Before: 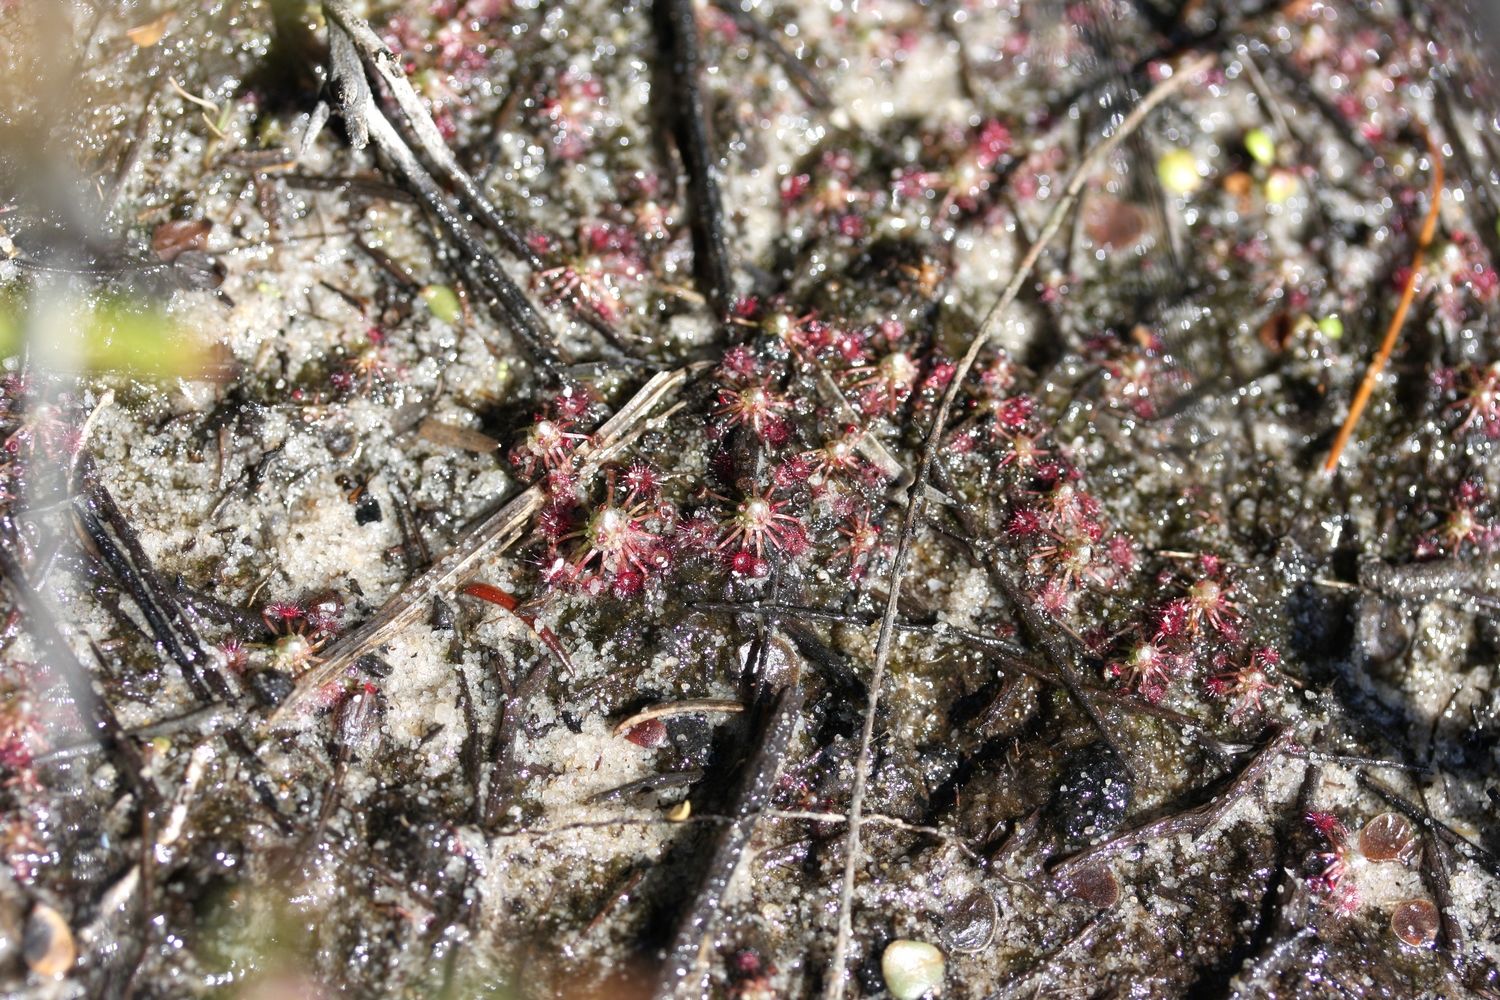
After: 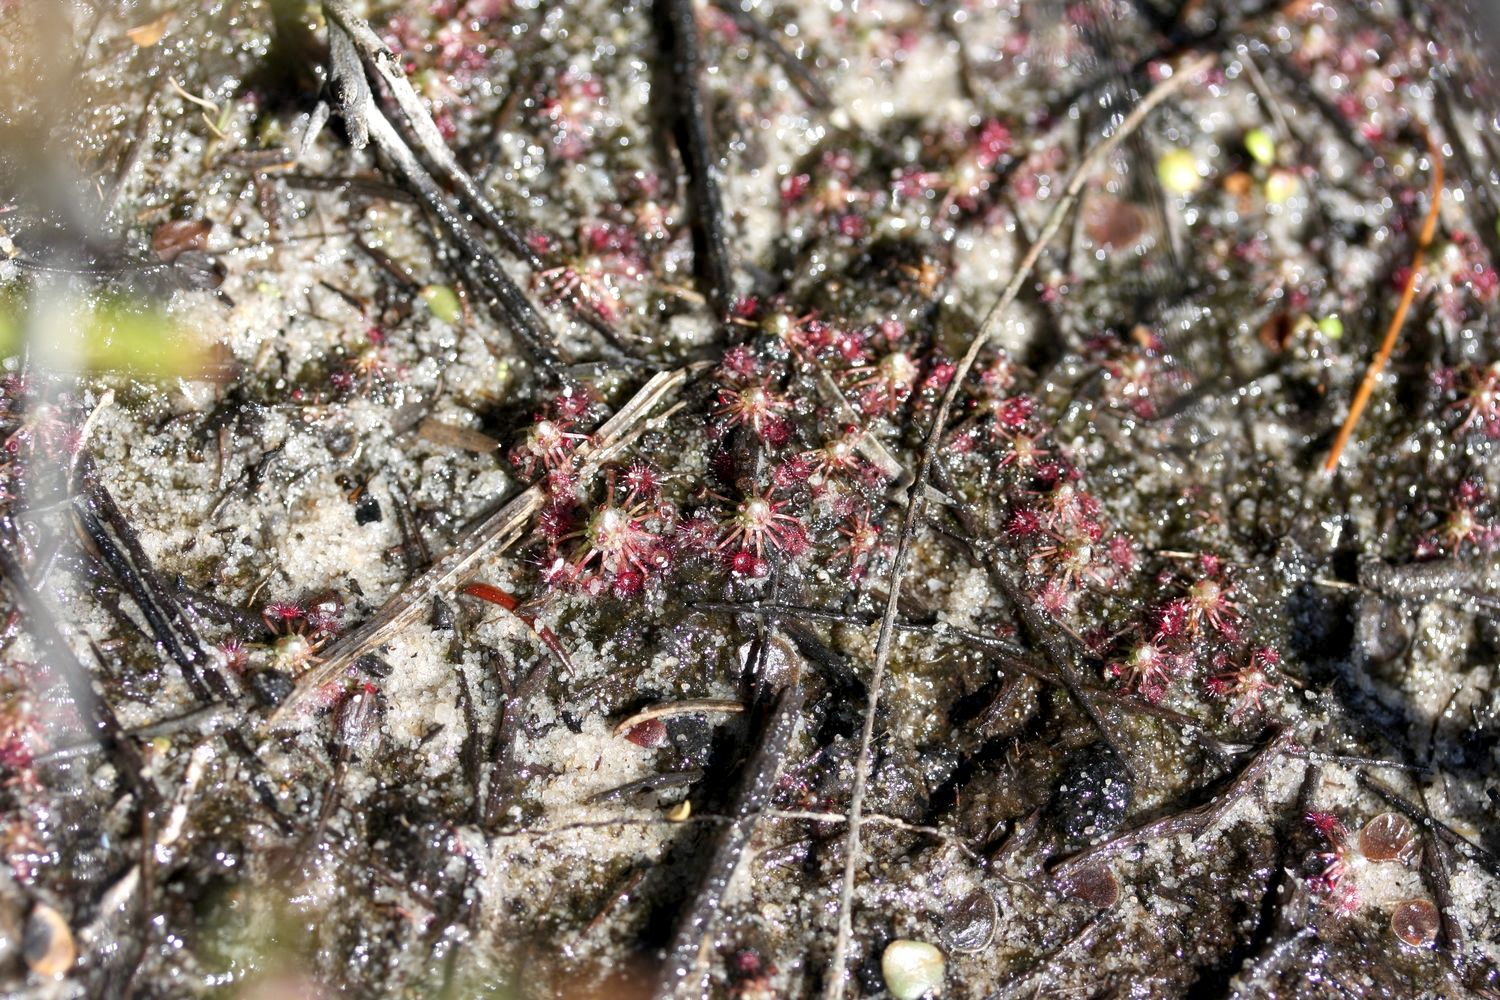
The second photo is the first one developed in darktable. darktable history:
local contrast: mode bilateral grid, contrast 20, coarseness 50, detail 120%, midtone range 0.2
white balance: red 1, blue 1
tone equalizer: -7 EV 0.18 EV, -6 EV 0.12 EV, -5 EV 0.08 EV, -4 EV 0.04 EV, -2 EV -0.02 EV, -1 EV -0.04 EV, +0 EV -0.06 EV, luminance estimator HSV value / RGB max
exposure: black level correction 0.001, compensate highlight preservation false
